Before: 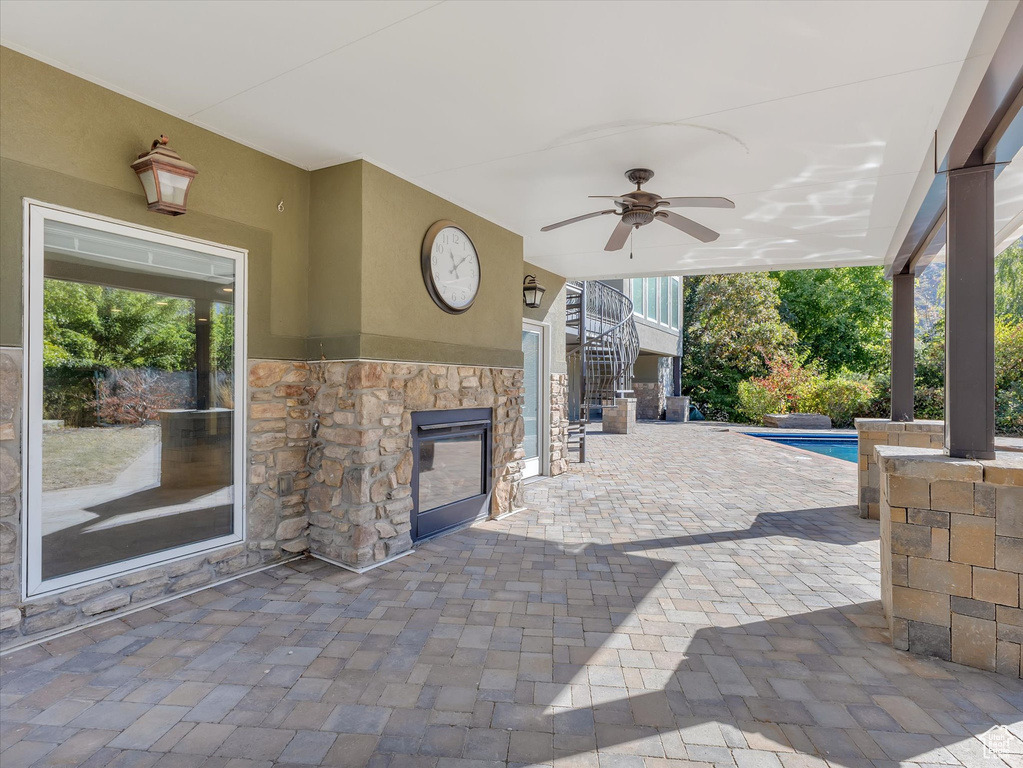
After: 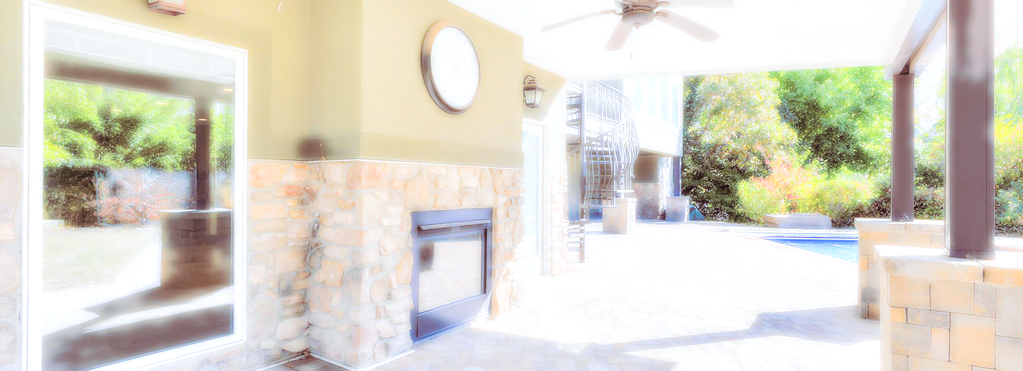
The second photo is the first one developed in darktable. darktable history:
crop and rotate: top 26.056%, bottom 25.543%
tone curve: curves: ch0 [(0, 0) (0.004, 0.008) (0.077, 0.156) (0.169, 0.29) (0.774, 0.774) (1, 1)], color space Lab, linked channels, preserve colors none
split-toning: shadows › saturation 0.41, highlights › saturation 0, compress 33.55%
white balance: red 0.967, blue 1.049
exposure: black level correction 0, exposure 0.5 EV, compensate exposure bias true, compensate highlight preservation false
bloom: size 0%, threshold 54.82%, strength 8.31%
